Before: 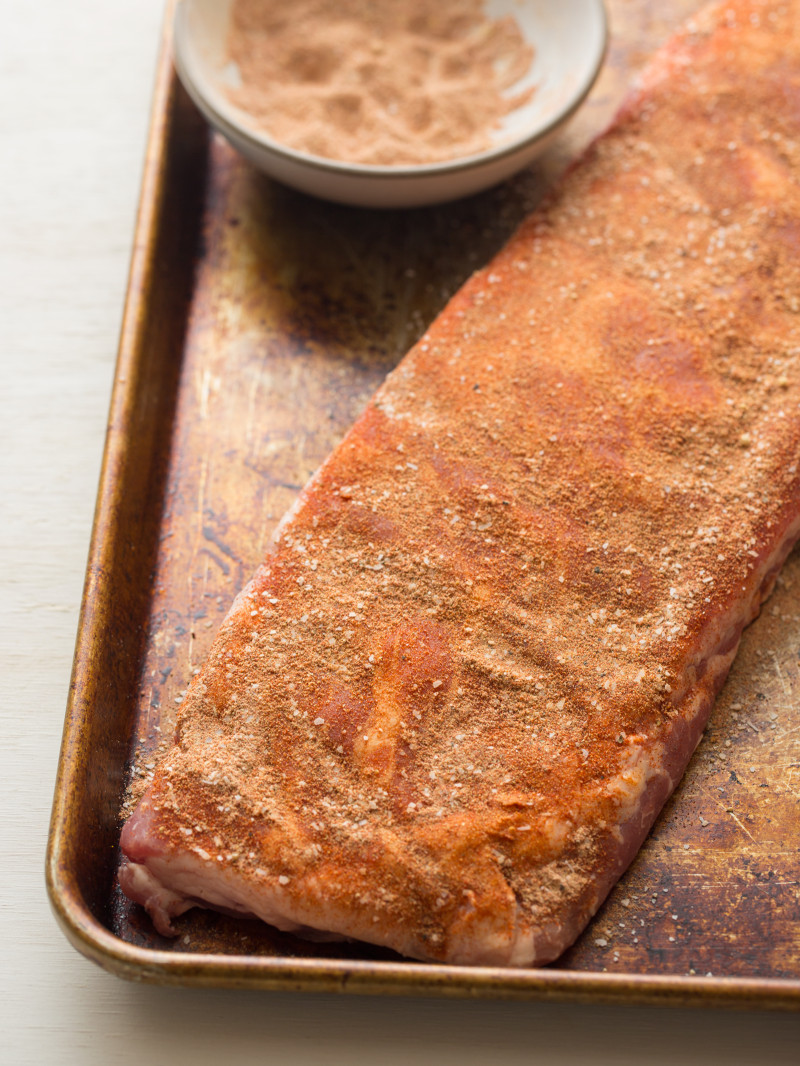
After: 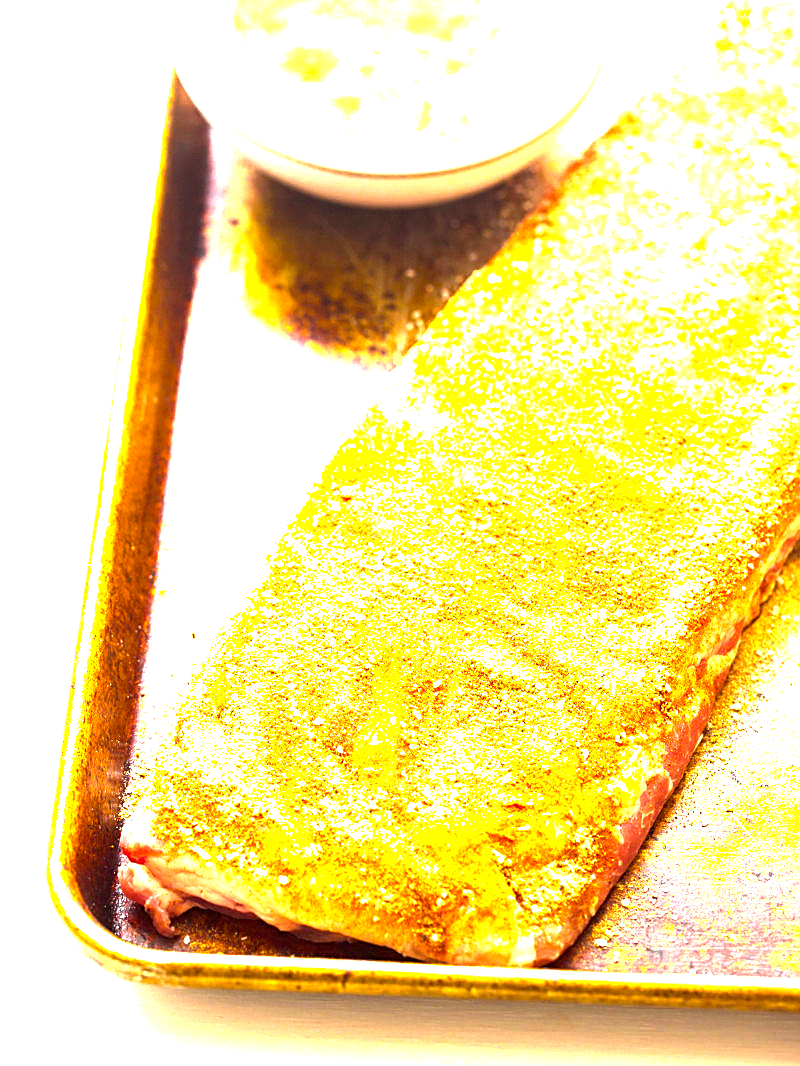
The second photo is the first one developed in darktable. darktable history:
exposure: black level correction 0, exposure 1.099 EV, compensate highlight preservation false
sharpen: on, module defaults
color balance rgb: power › chroma 0.318%, power › hue 23.35°, perceptual saturation grading › global saturation 30.101%, perceptual brilliance grading › global brilliance 34.92%, perceptual brilliance grading › highlights 50.767%, perceptual brilliance grading › mid-tones 59.038%, perceptual brilliance grading › shadows 34.769%
color correction: highlights a* -2.89, highlights b* -2.31, shadows a* 2.3, shadows b* 2.89
